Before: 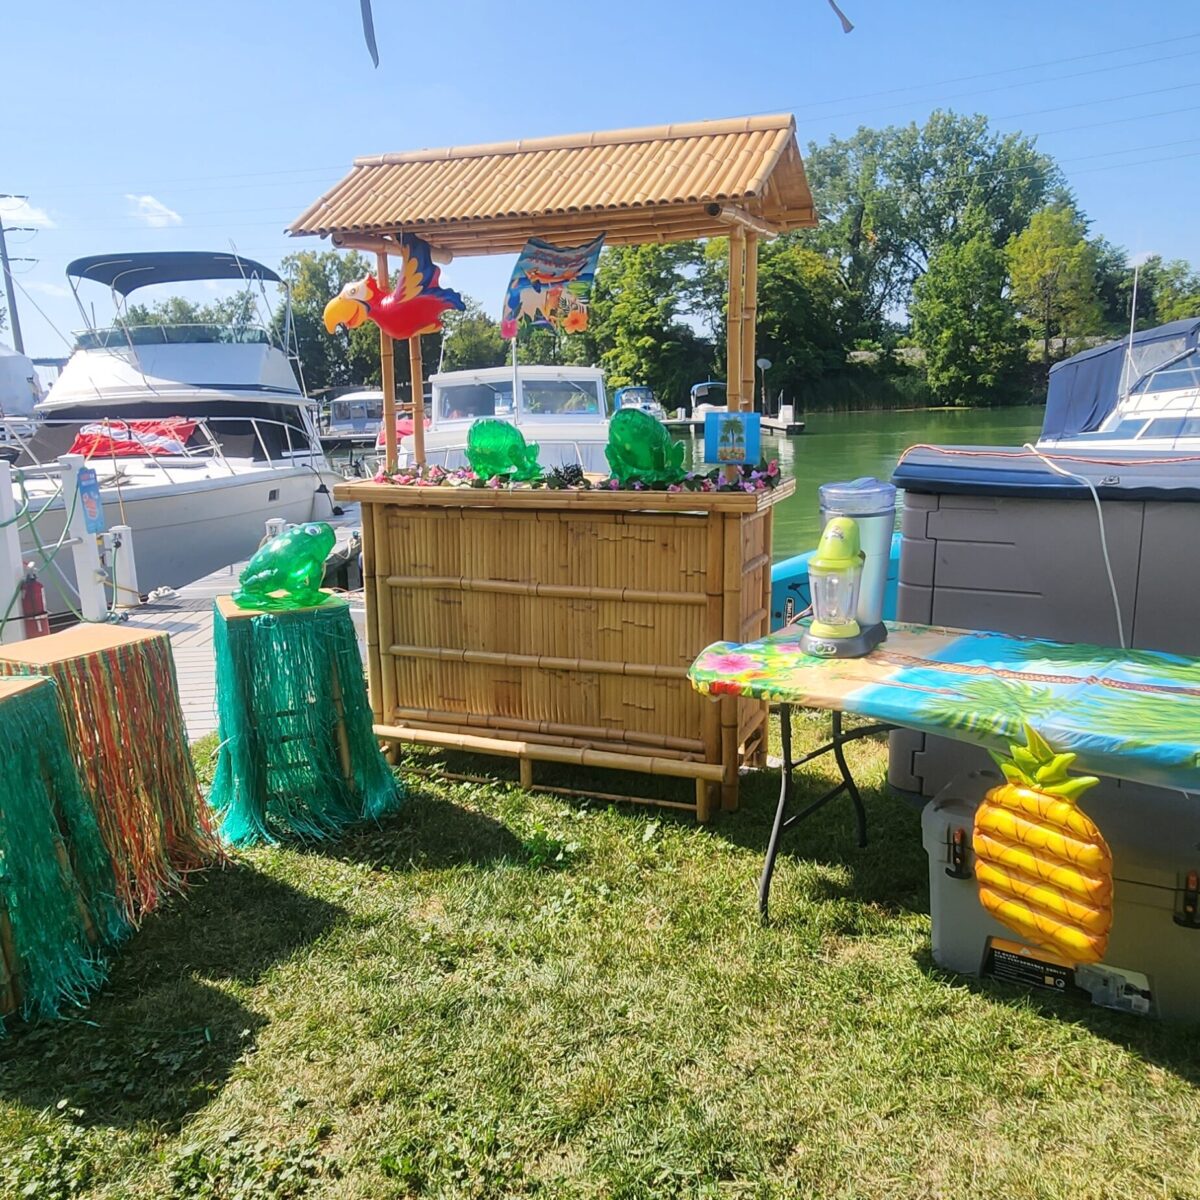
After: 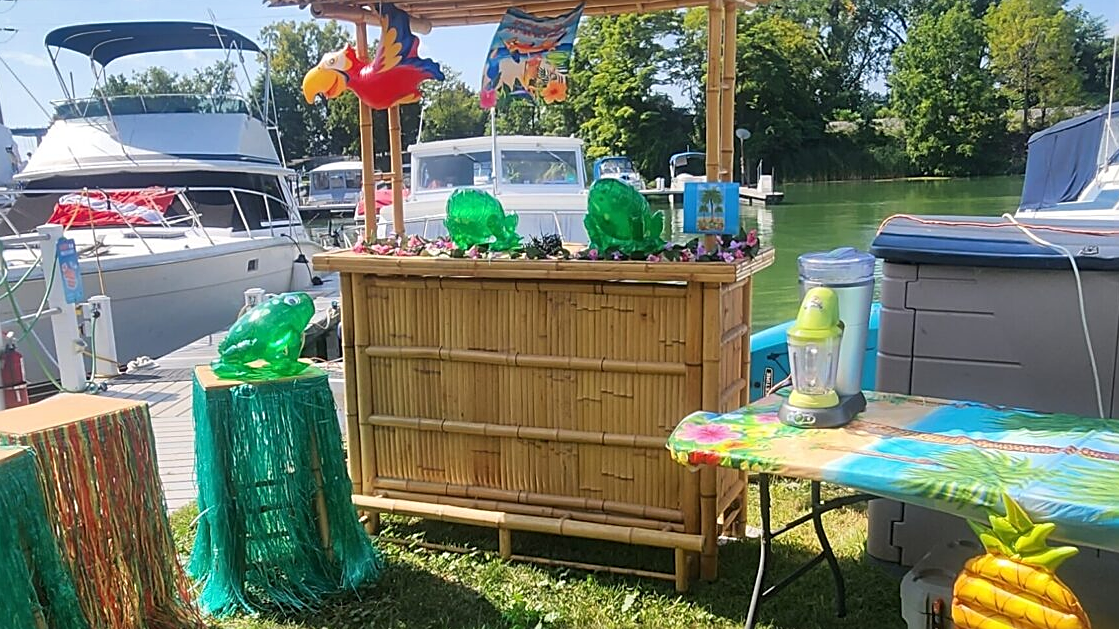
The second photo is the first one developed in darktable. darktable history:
sharpen: on, module defaults
shadows and highlights: low approximation 0.01, soften with gaussian
crop: left 1.823%, top 19.222%, right 4.903%, bottom 28.352%
